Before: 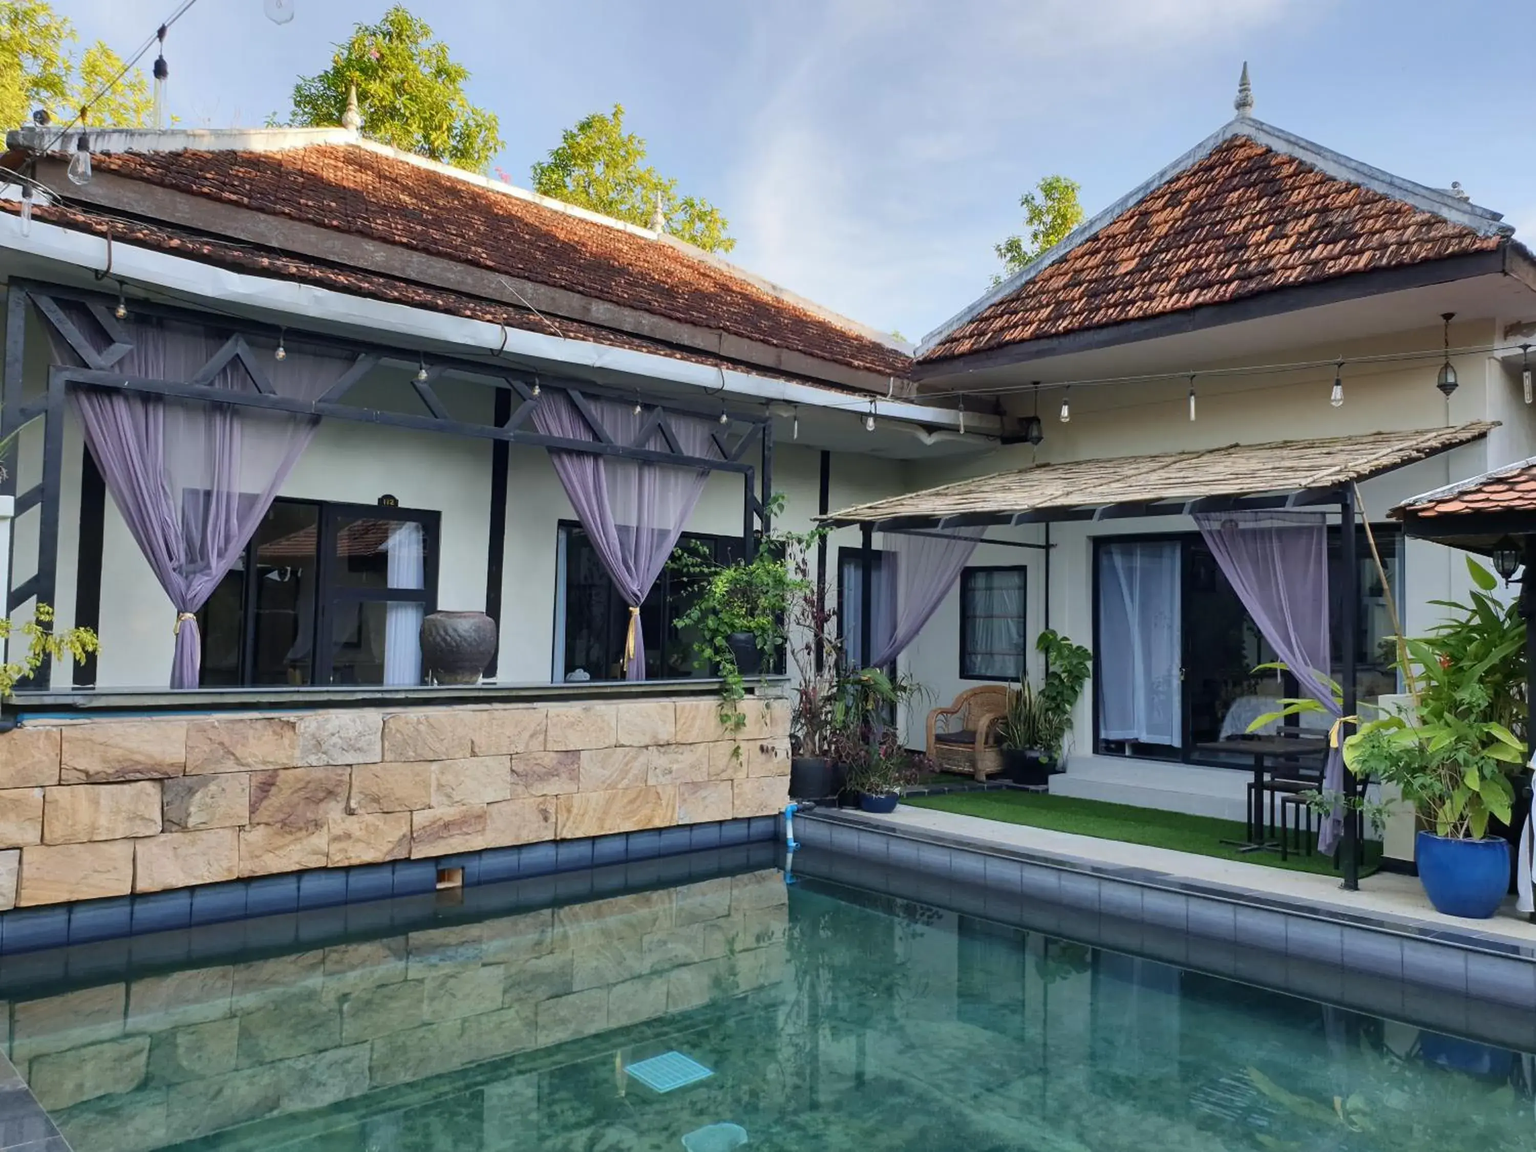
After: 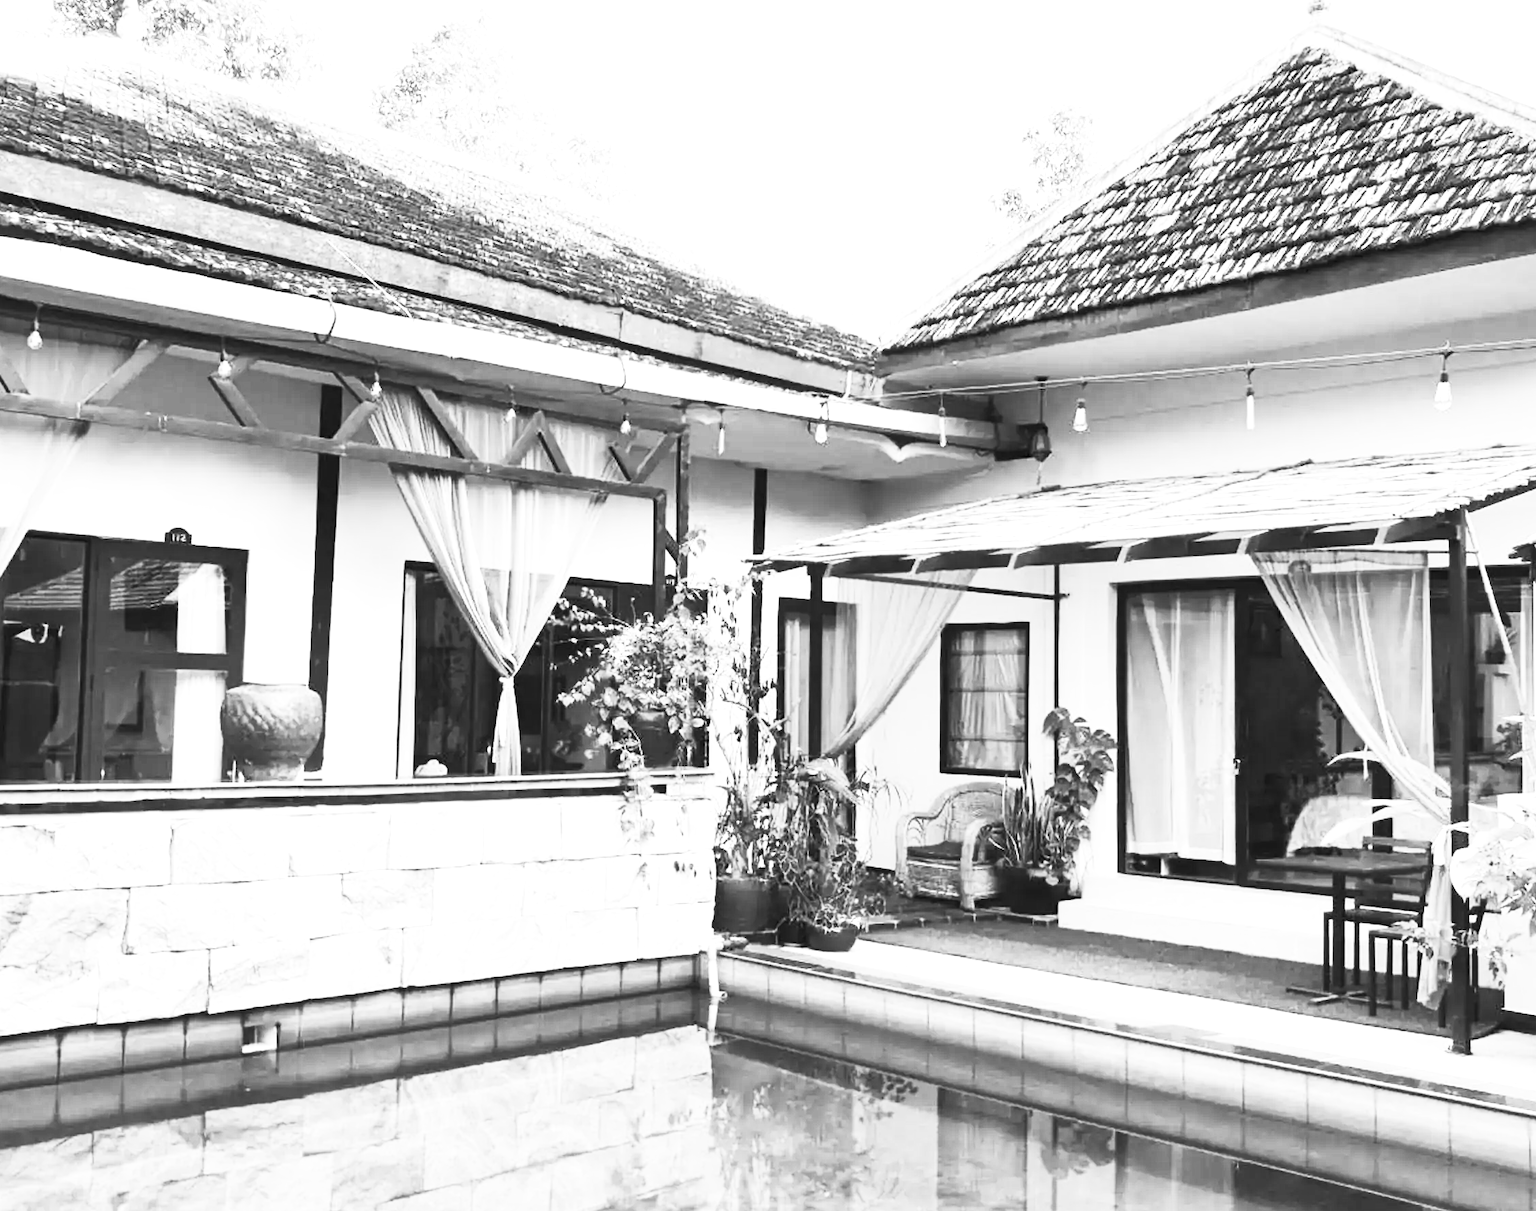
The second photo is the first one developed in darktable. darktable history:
crop: left 16.57%, top 8.609%, right 8.367%, bottom 12.459%
exposure: black level correction 0, exposure 1.45 EV, compensate highlight preservation false
contrast brightness saturation: contrast 0.54, brightness 0.461, saturation -0.985
color zones: curves: ch0 [(0, 0.613) (0.01, 0.613) (0.245, 0.448) (0.498, 0.529) (0.642, 0.665) (0.879, 0.777) (0.99, 0.613)]; ch1 [(0, 0) (0.143, 0) (0.286, 0) (0.429, 0) (0.571, 0) (0.714, 0) (0.857, 0)]
